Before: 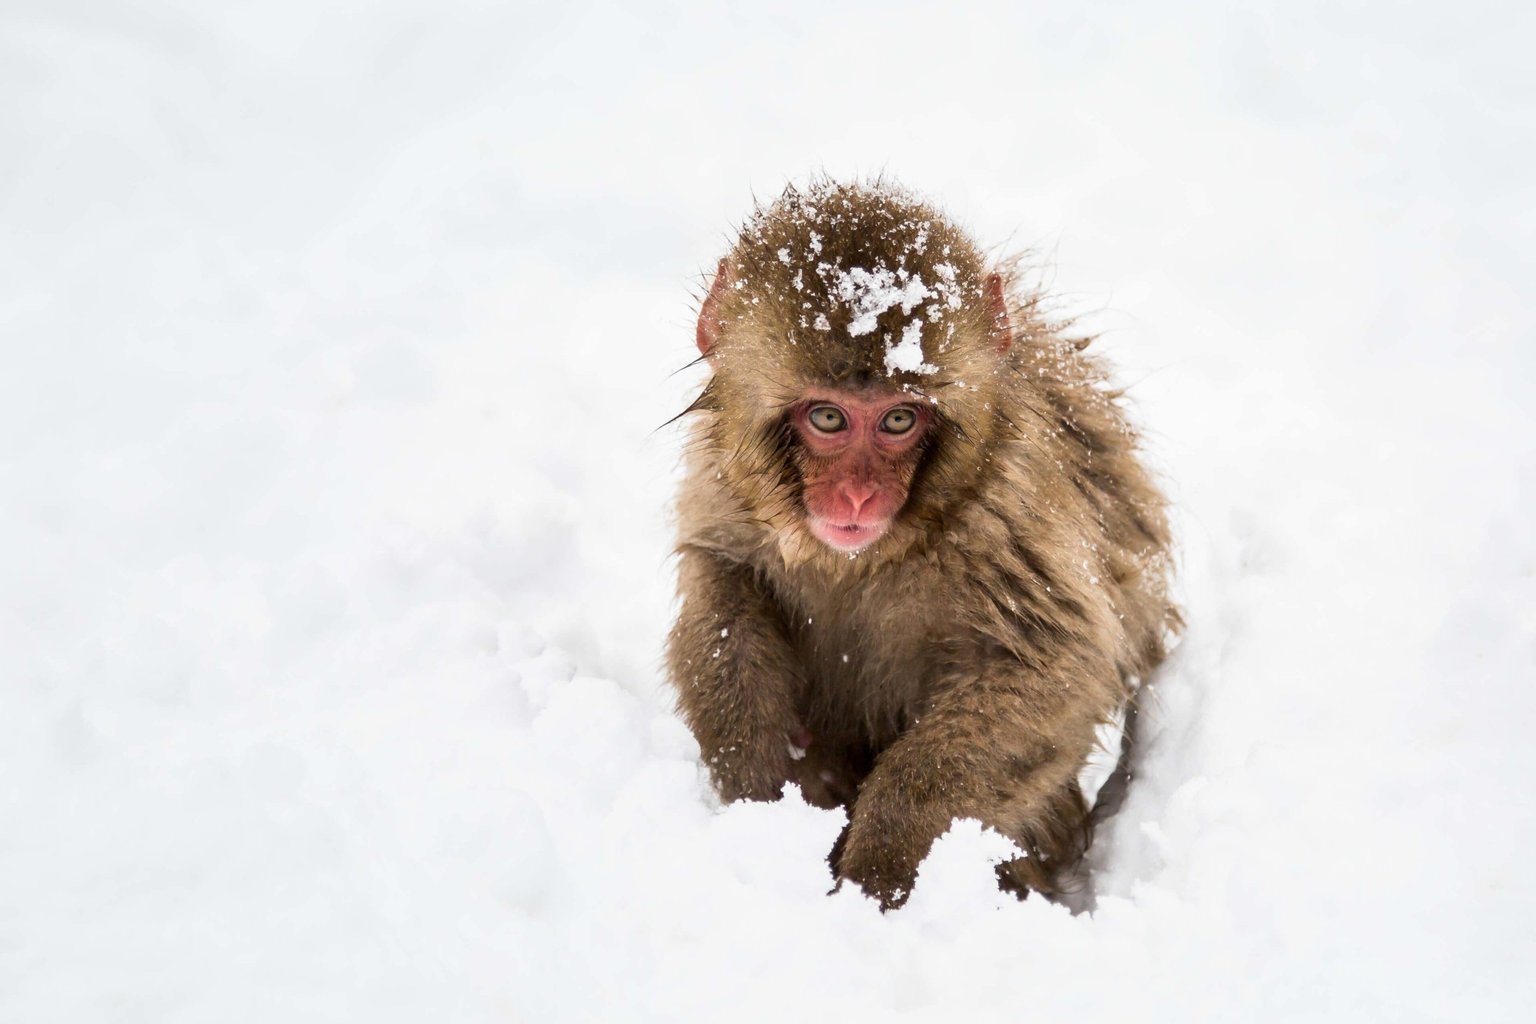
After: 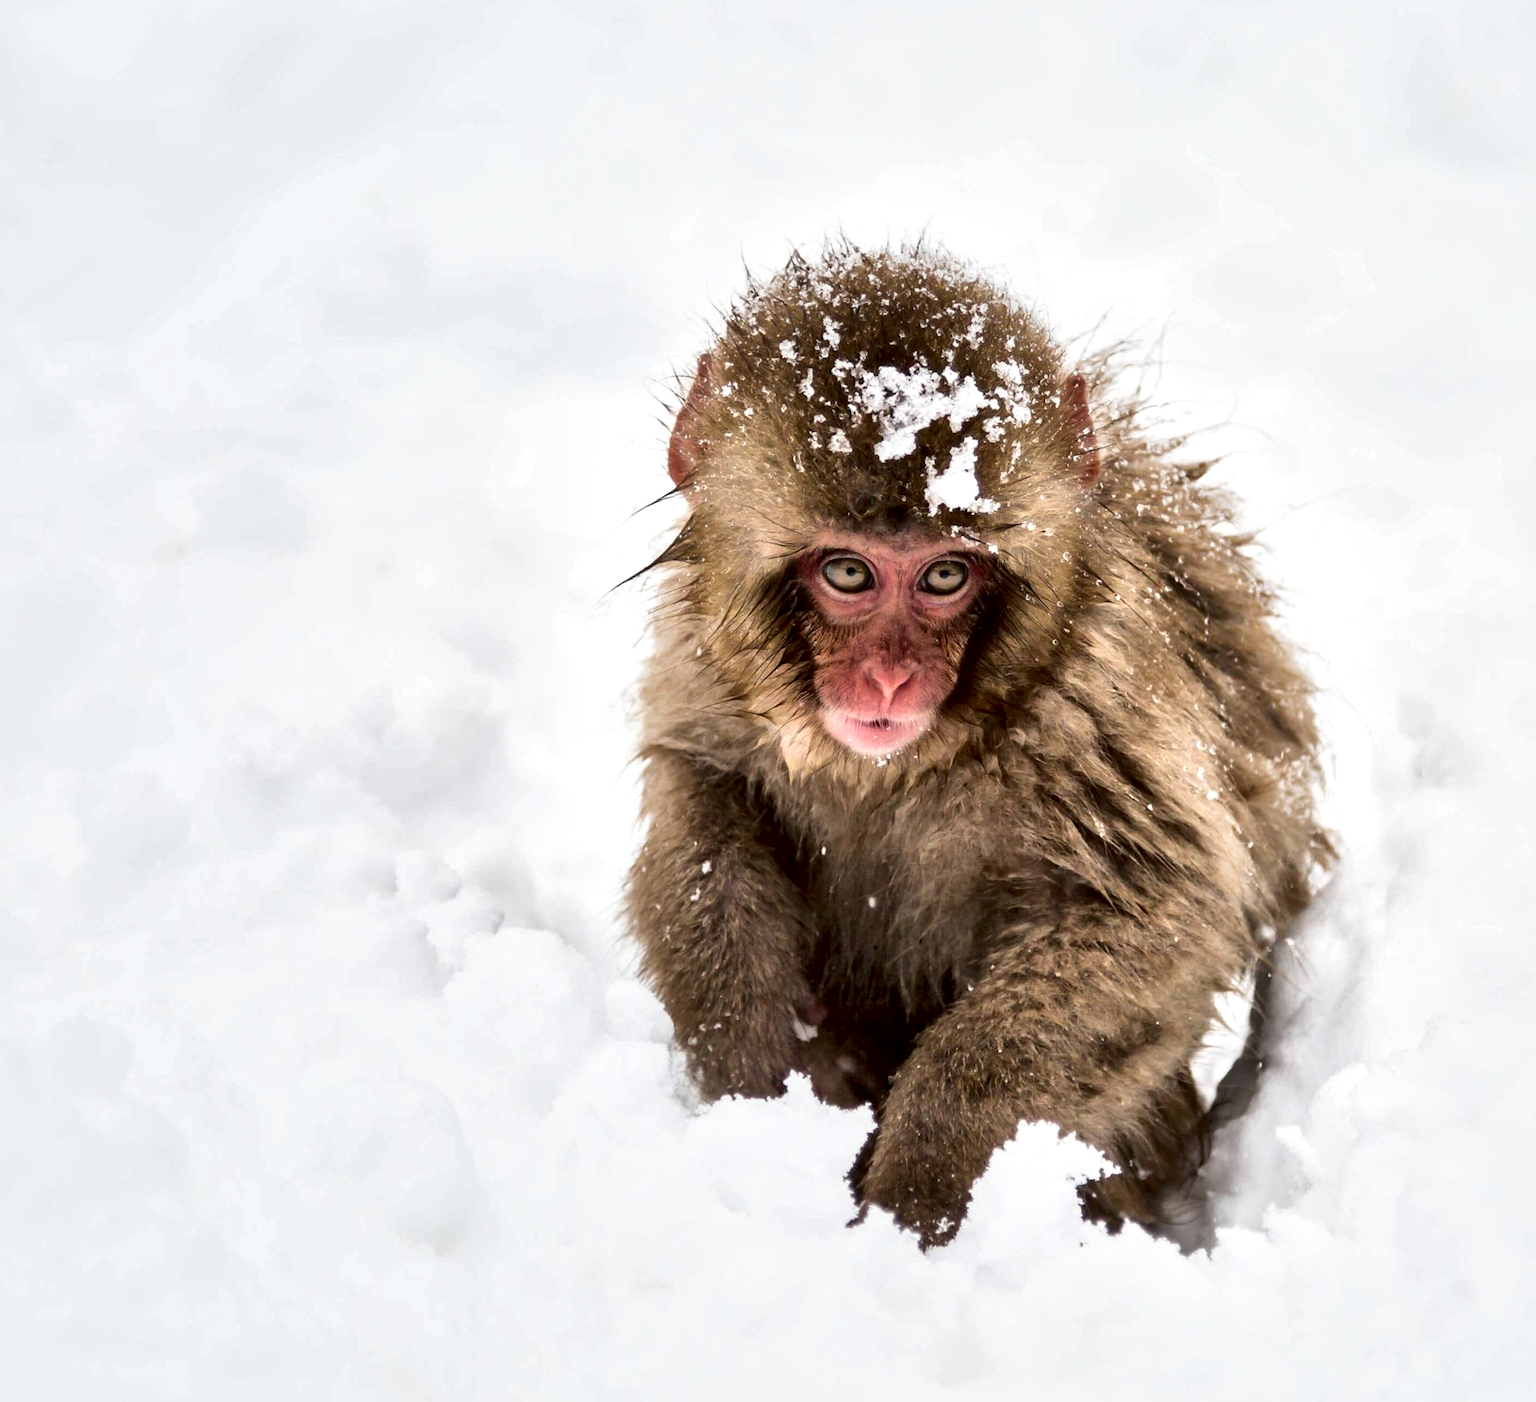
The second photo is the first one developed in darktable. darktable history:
local contrast: mode bilateral grid, contrast 70, coarseness 75, detail 180%, midtone range 0.2
crop: left 13.605%, right 13.357%
